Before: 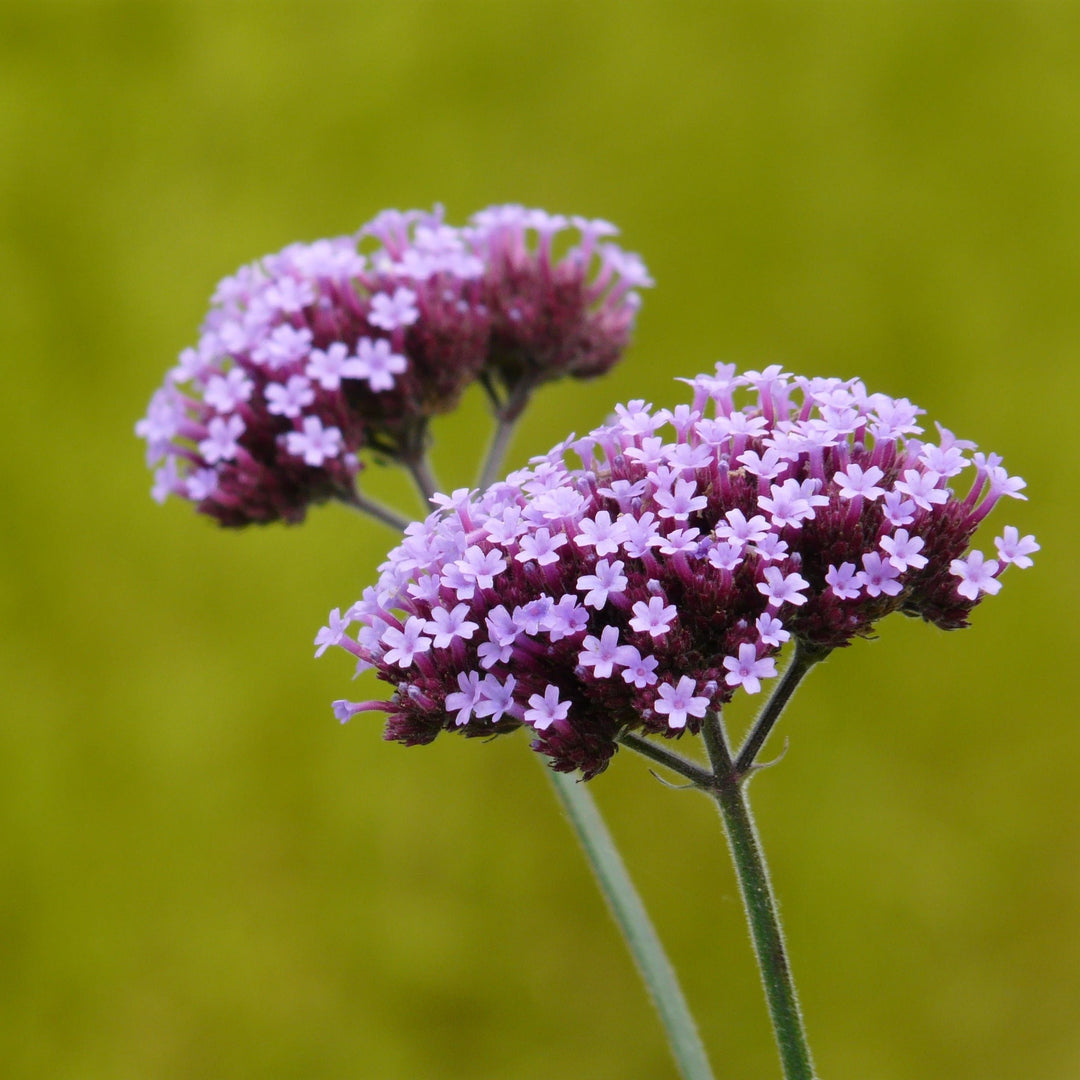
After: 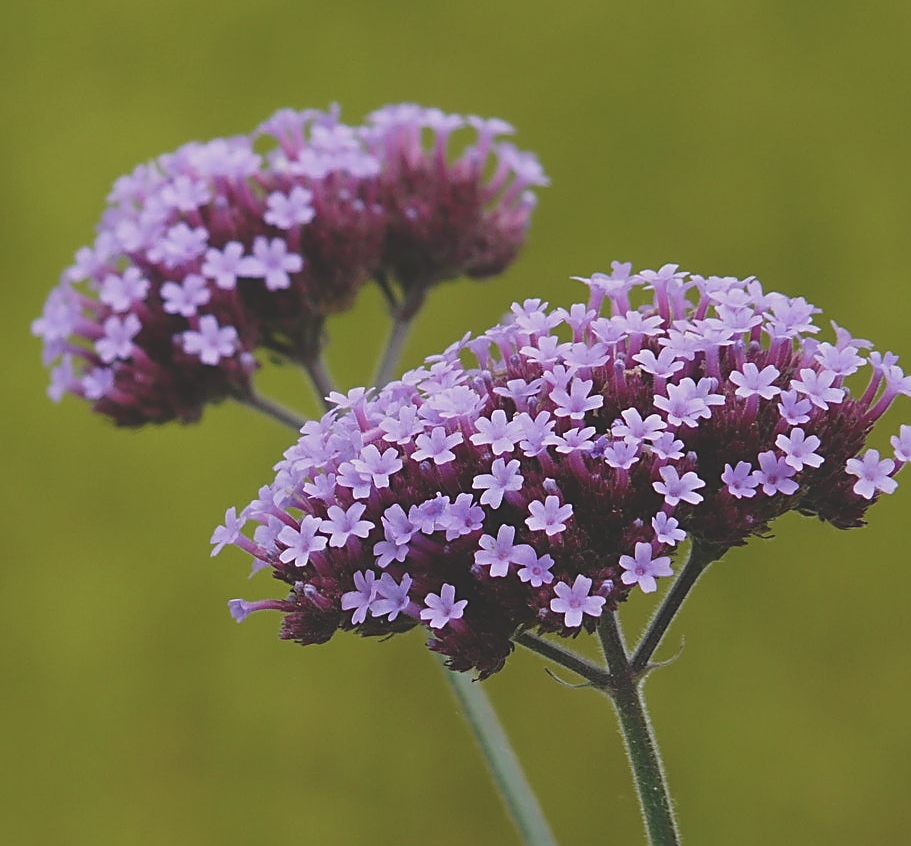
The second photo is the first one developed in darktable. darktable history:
exposure: black level correction -0.036, exposure -0.496 EV, compensate highlight preservation false
crop and rotate: left 9.656%, top 9.359%, right 5.956%, bottom 12.3%
sharpen: amount 0.89
